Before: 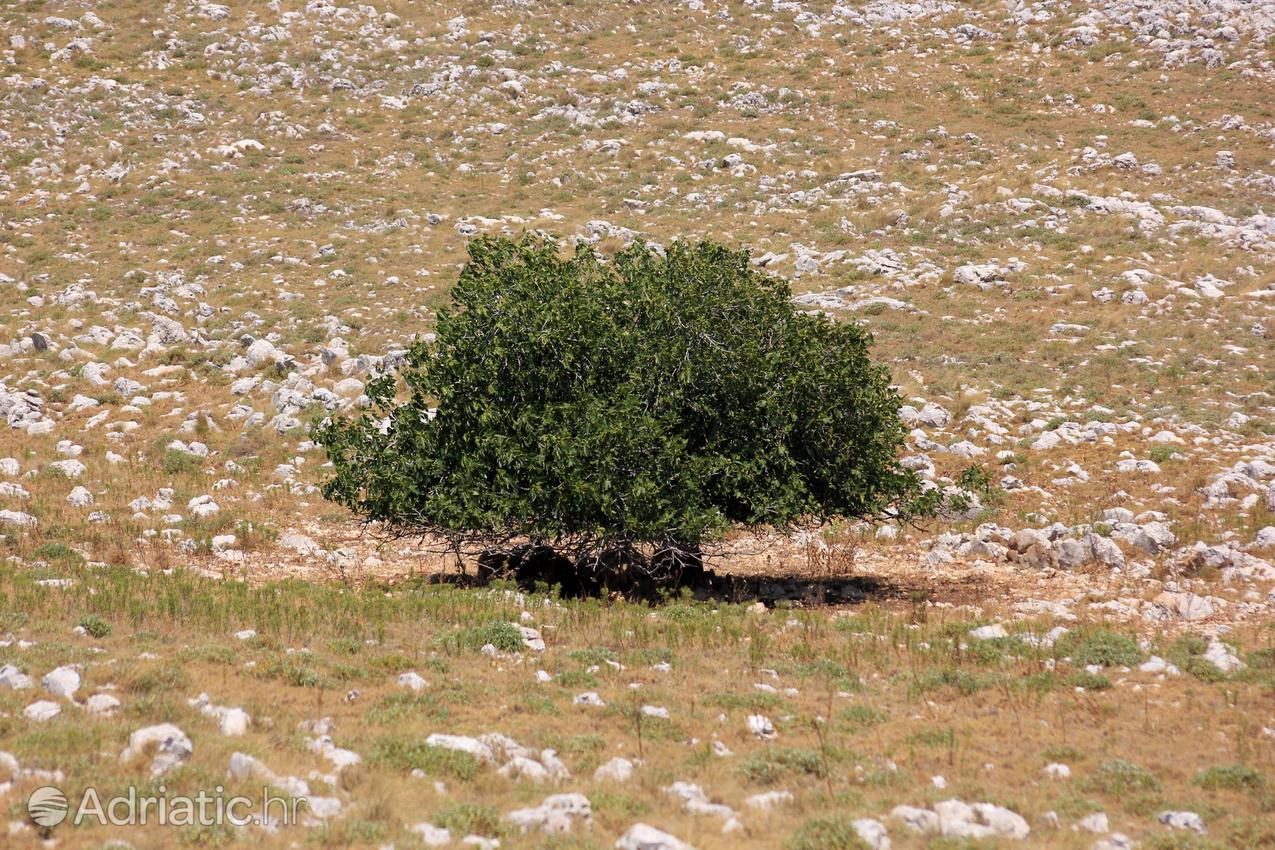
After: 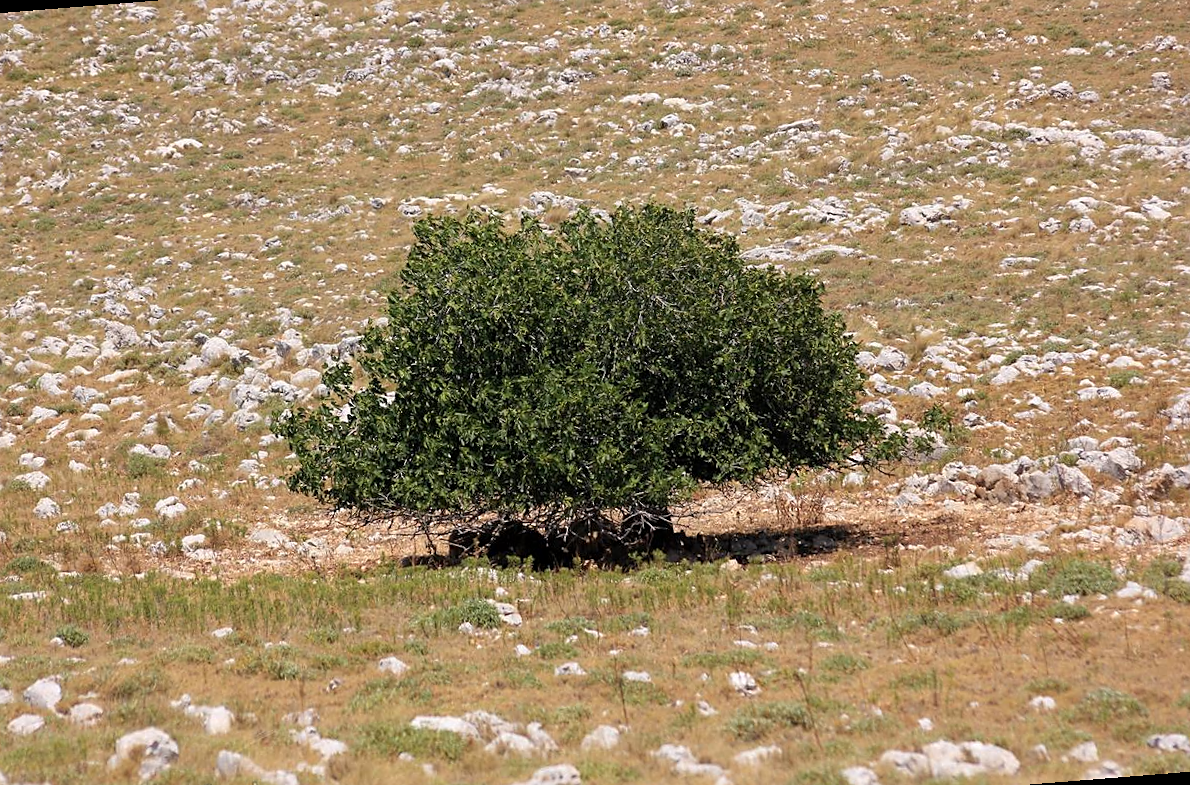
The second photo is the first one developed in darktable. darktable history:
sharpen: radius 1.864, amount 0.398, threshold 1.271
rotate and perspective: rotation -4.57°, crop left 0.054, crop right 0.944, crop top 0.087, crop bottom 0.914
